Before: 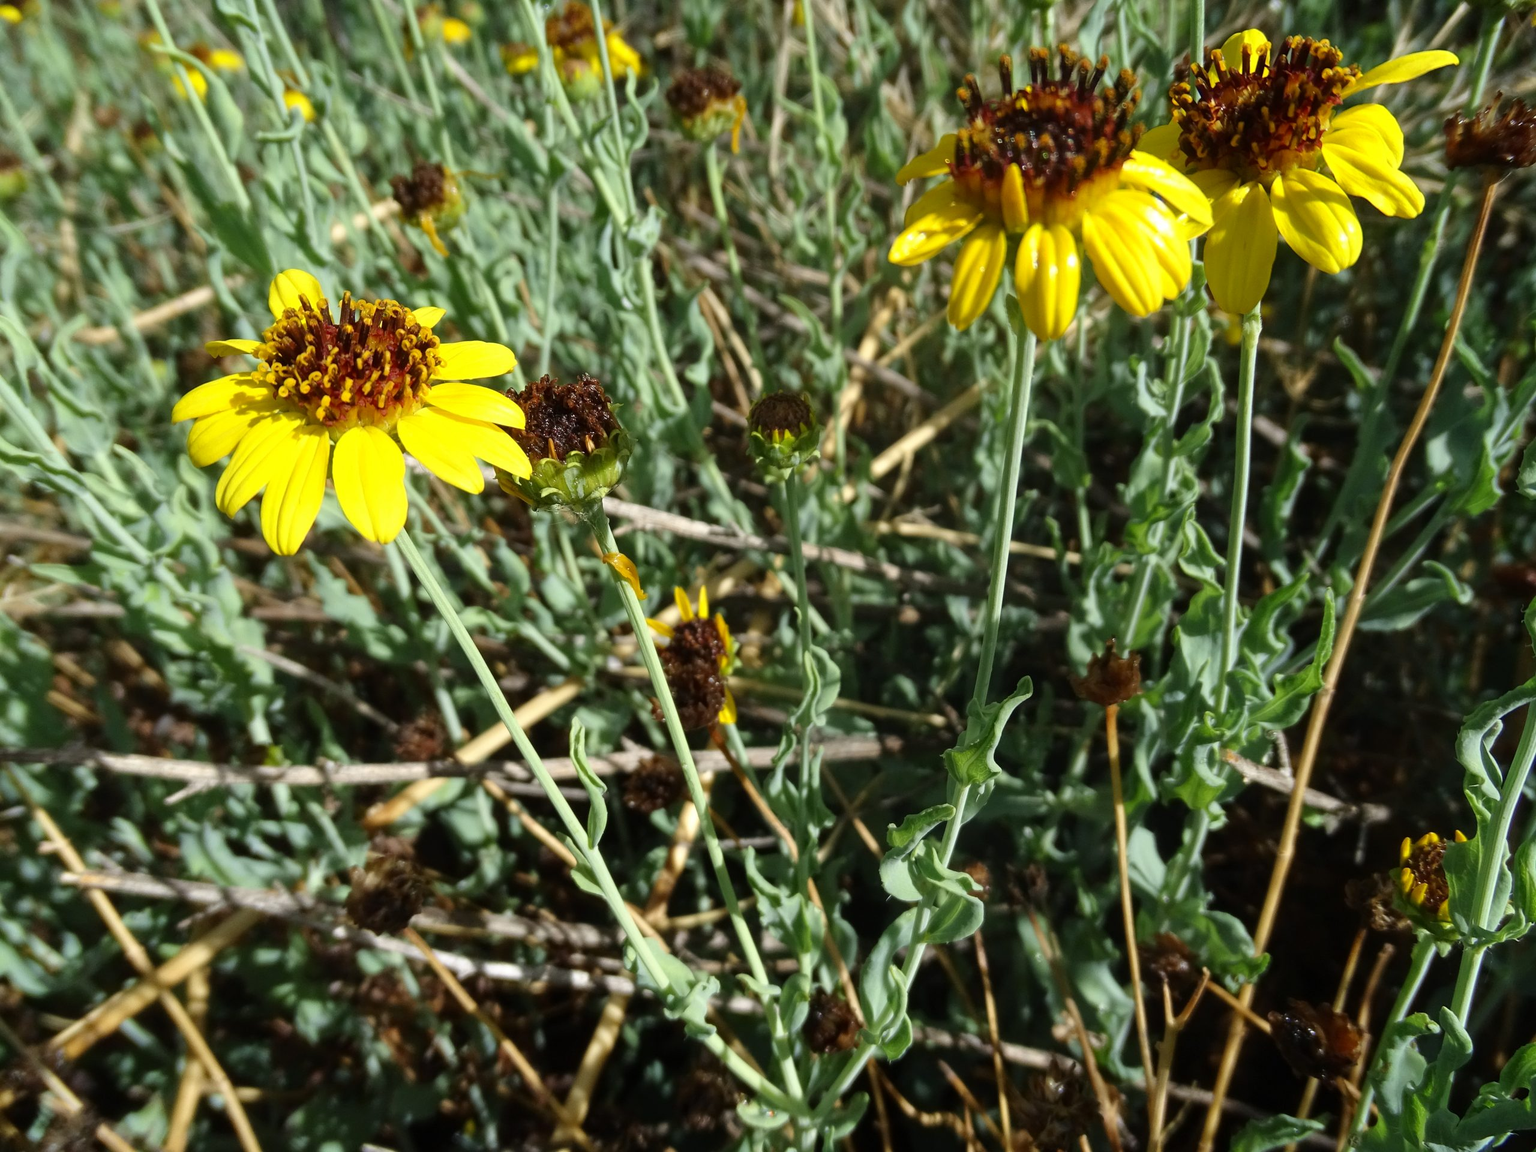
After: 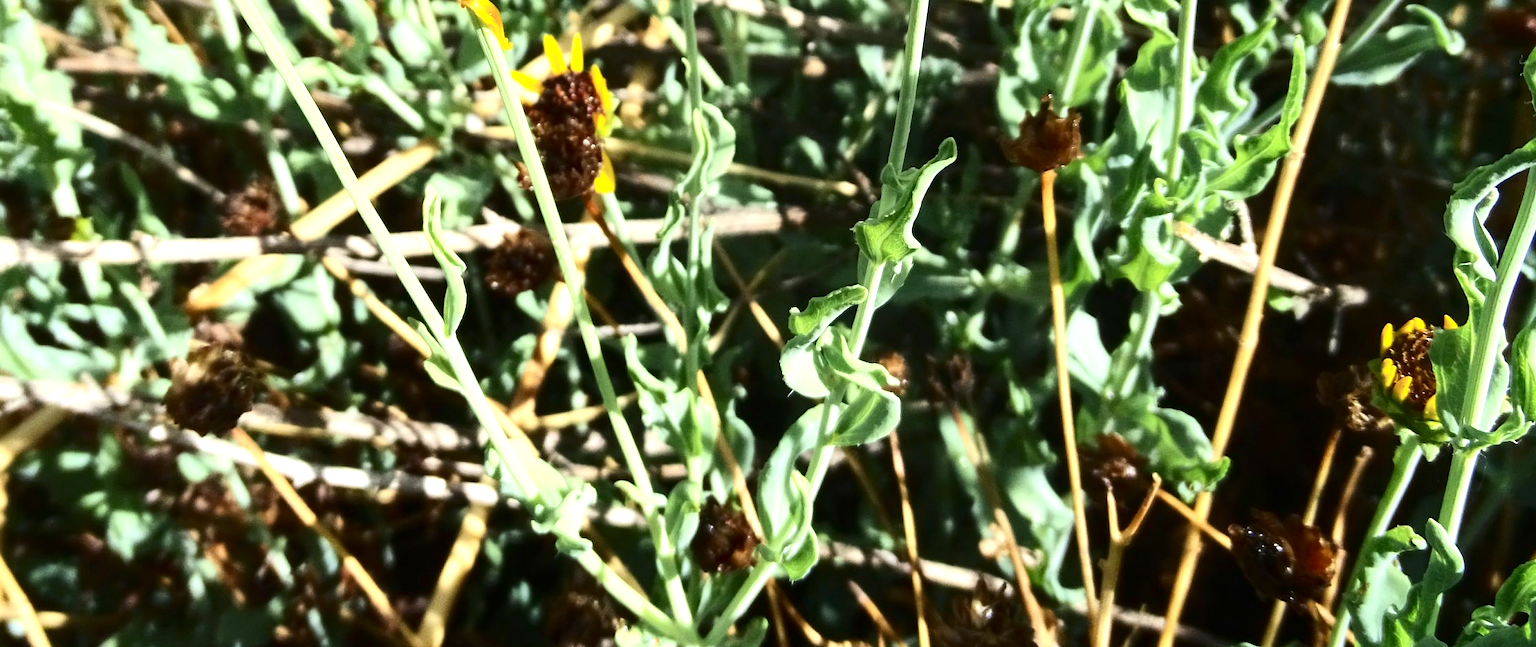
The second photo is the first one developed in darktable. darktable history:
contrast brightness saturation: contrast 0.279
crop and rotate: left 13.238%, top 48.338%, bottom 2.911%
exposure: black level correction 0, exposure 1.292 EV, compensate highlight preservation false
